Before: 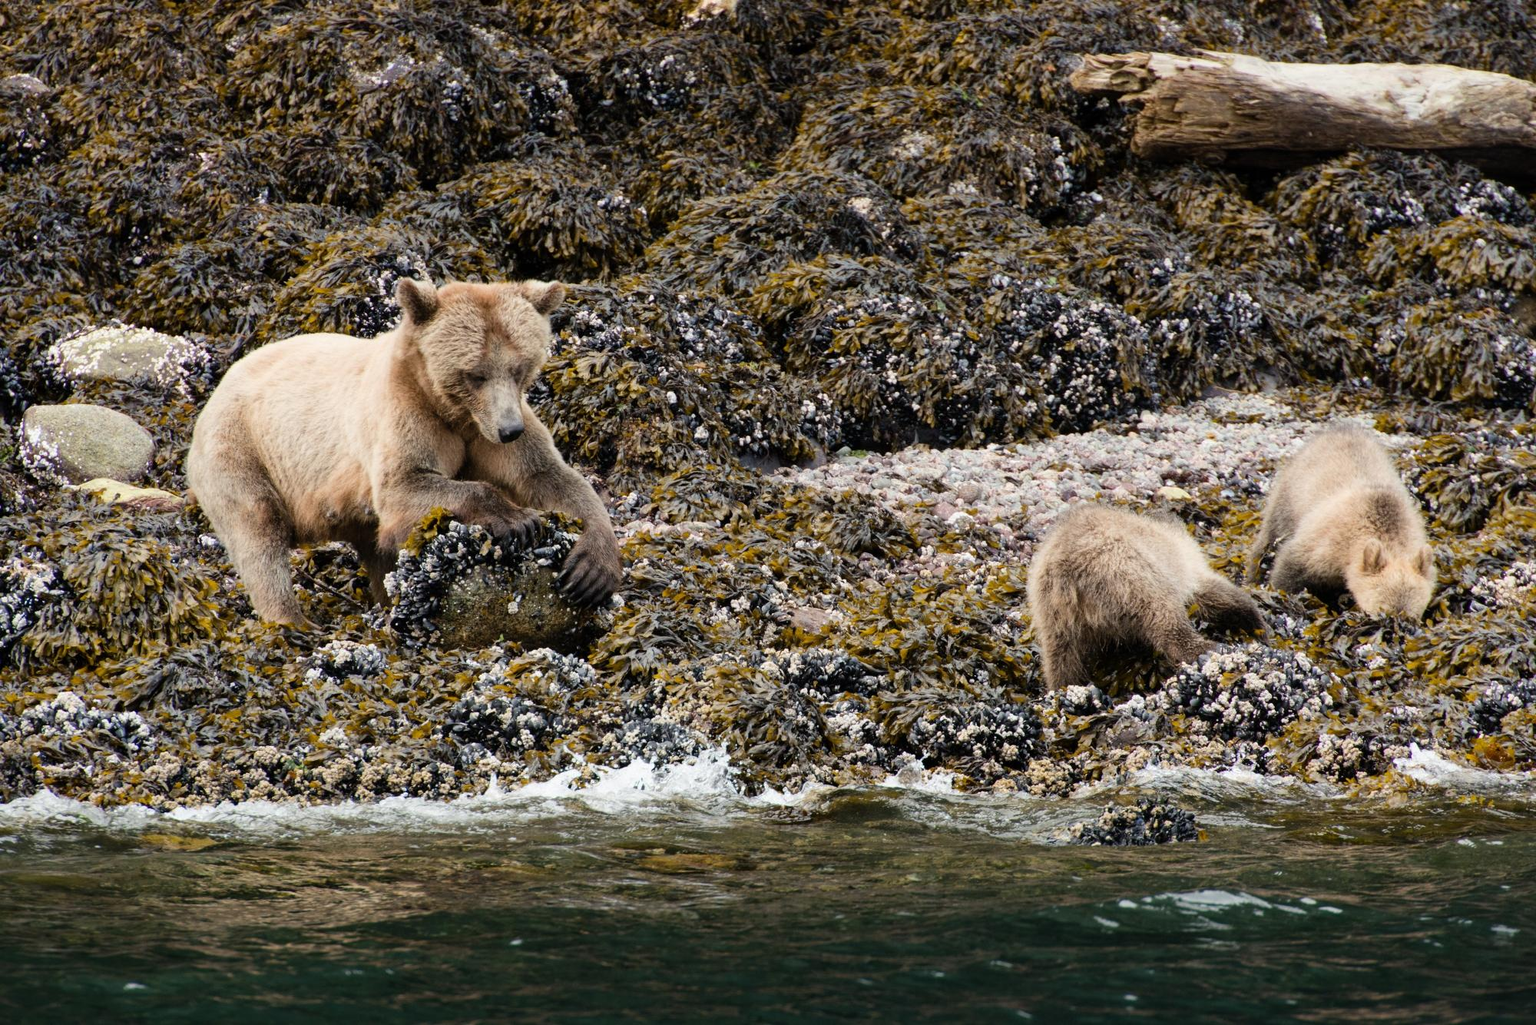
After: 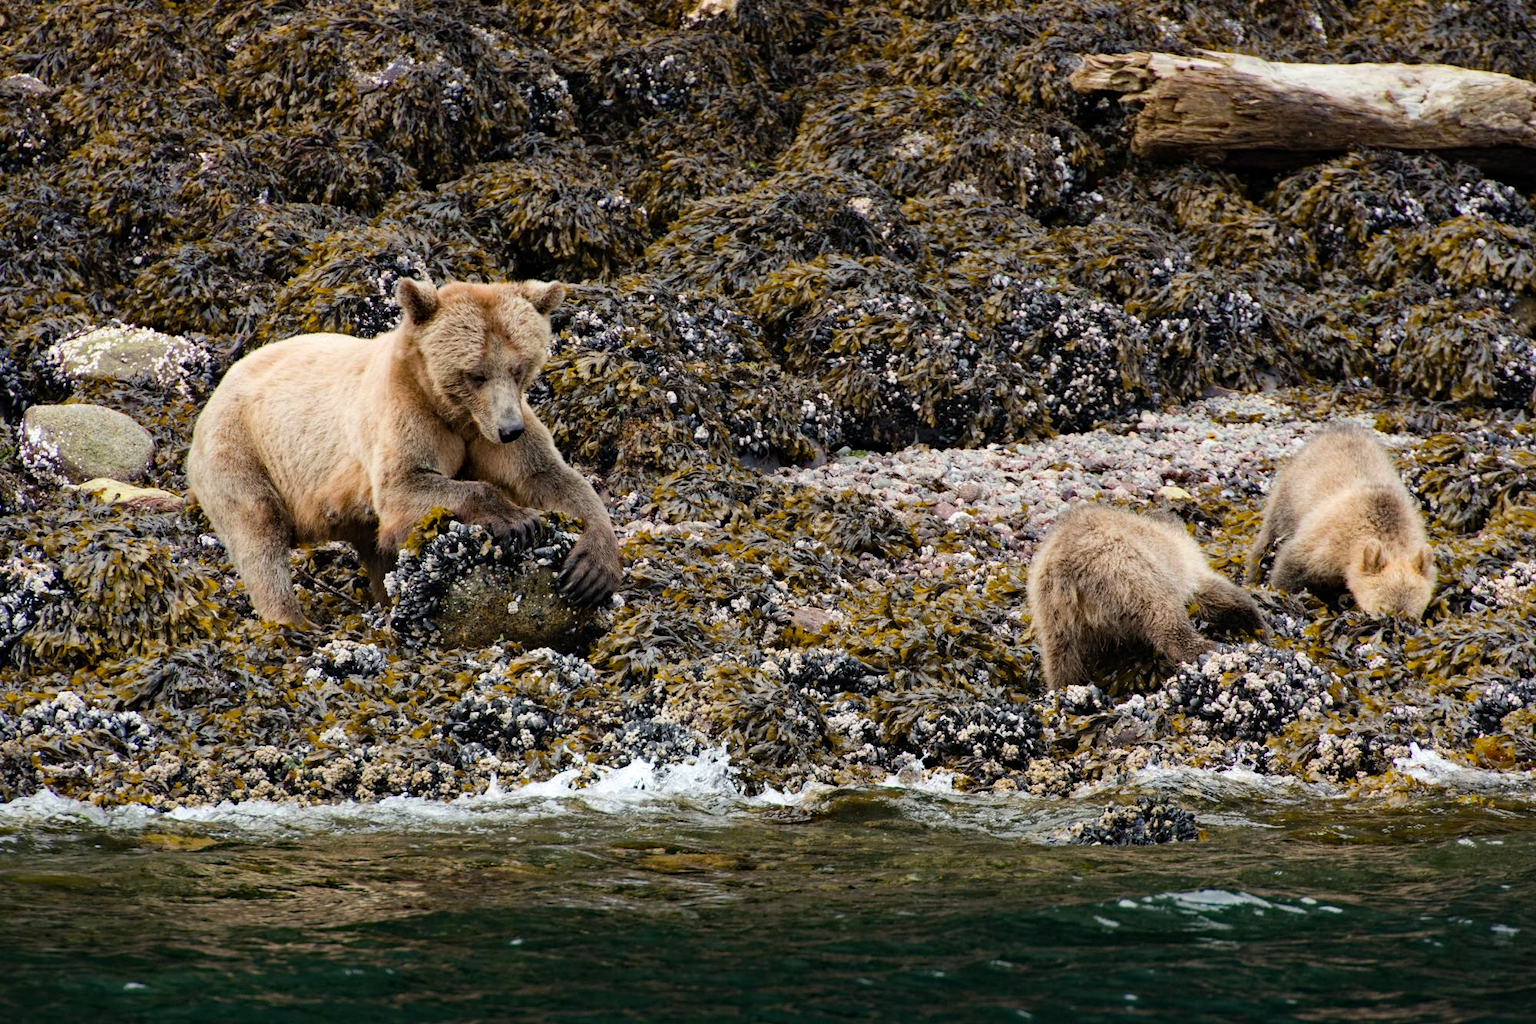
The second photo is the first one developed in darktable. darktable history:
haze removal: strength 0.42, compatibility mode true, adaptive false
exposure: compensate highlight preservation false
